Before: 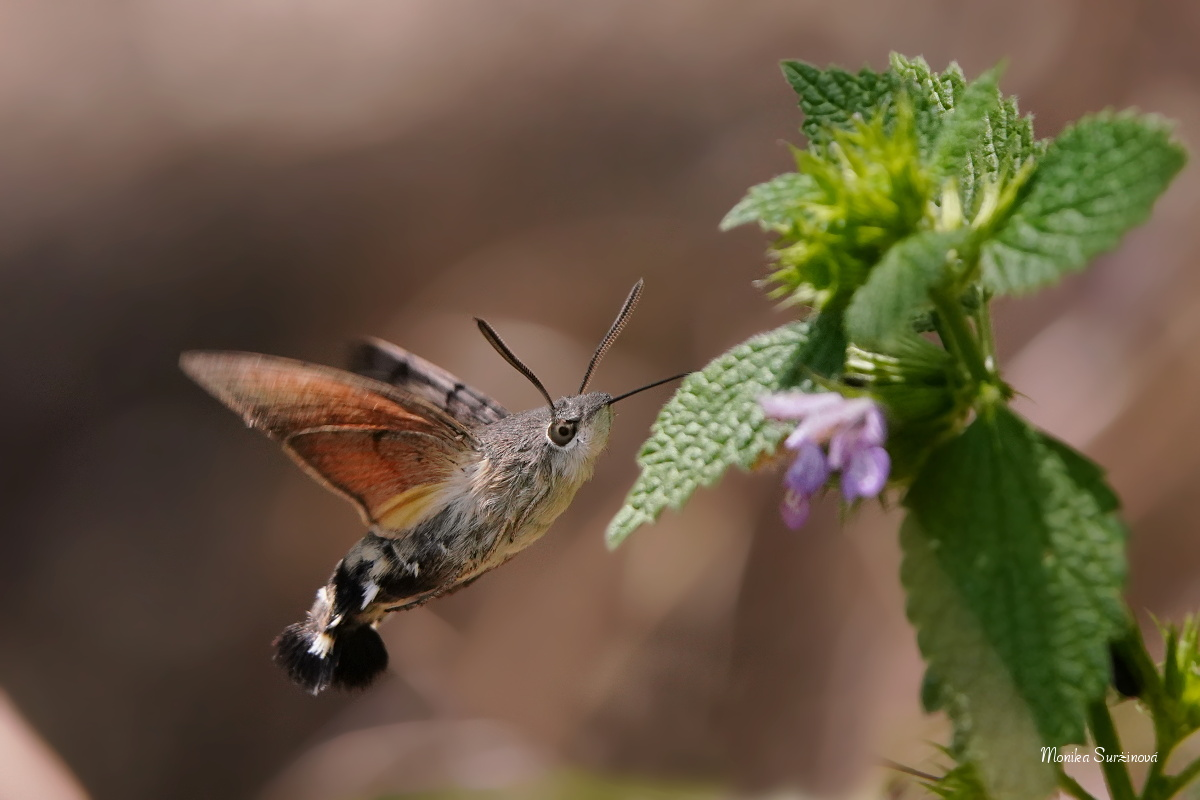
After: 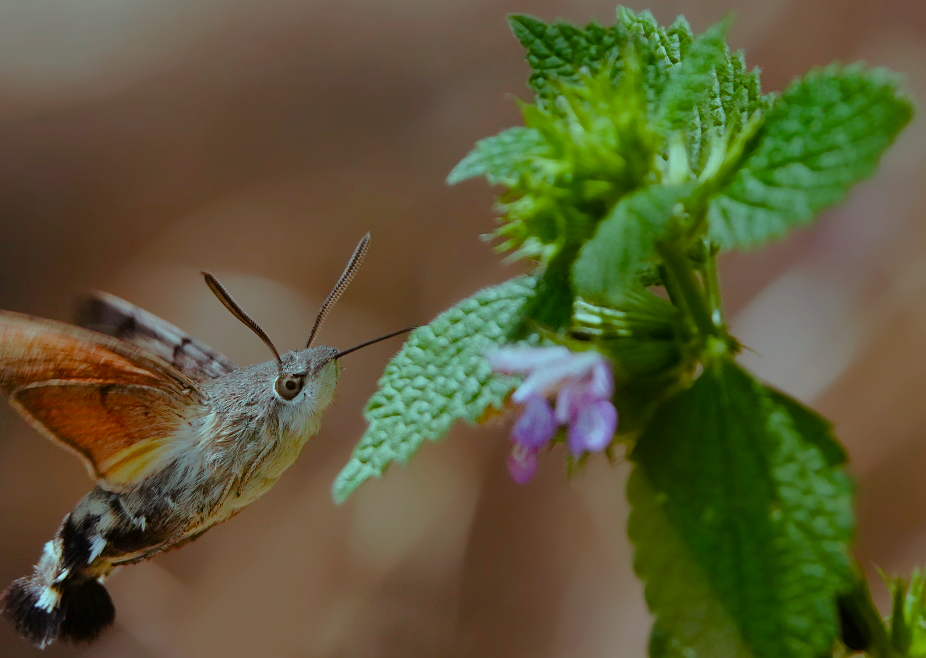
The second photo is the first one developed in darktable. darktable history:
color balance rgb: highlights gain › luminance -33.15%, highlights gain › chroma 5.777%, highlights gain › hue 214.75°, linear chroma grading › global chroma 15.429%, perceptual saturation grading › global saturation 20%, perceptual saturation grading › highlights -49.127%, perceptual saturation grading › shadows 24.741%, global vibrance 9.628%
crop: left 22.787%, top 5.834%, bottom 11.794%
